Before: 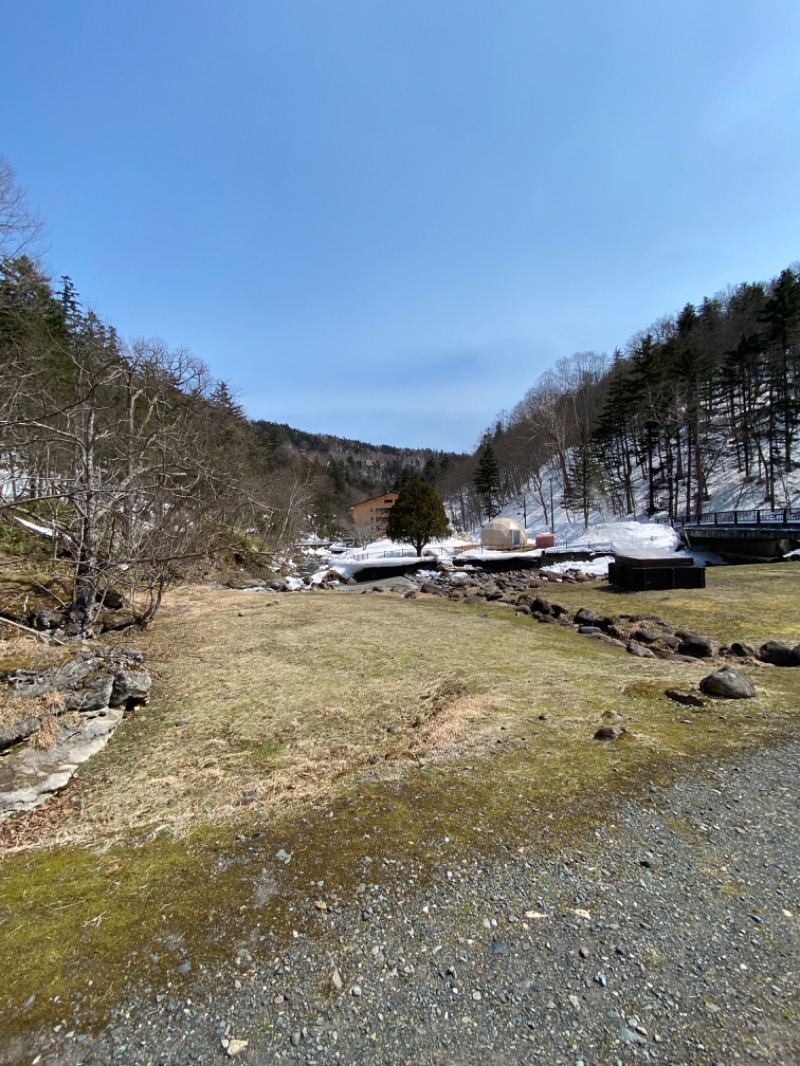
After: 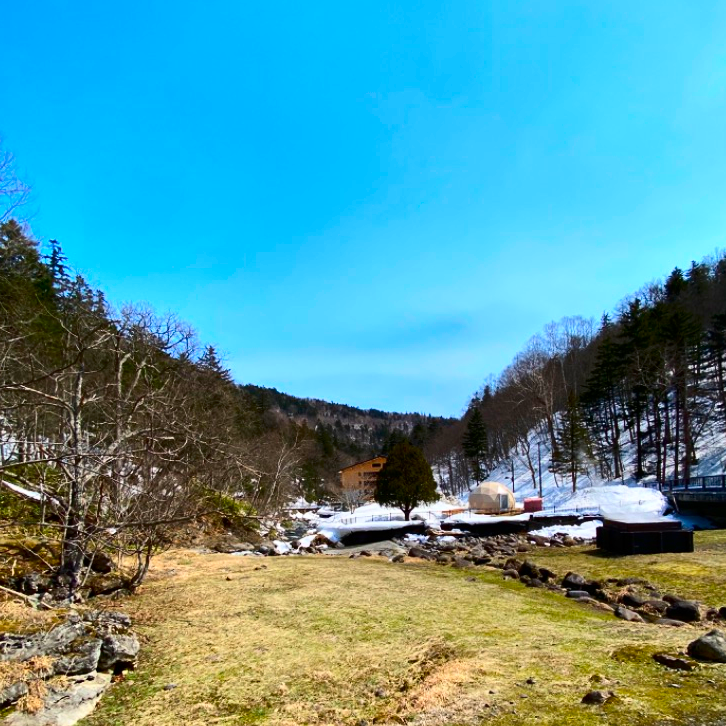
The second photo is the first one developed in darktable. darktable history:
contrast brightness saturation: contrast 0.268, brightness 0.013, saturation 0.888
crop: left 1.616%, top 3.45%, right 7.568%, bottom 28.407%
